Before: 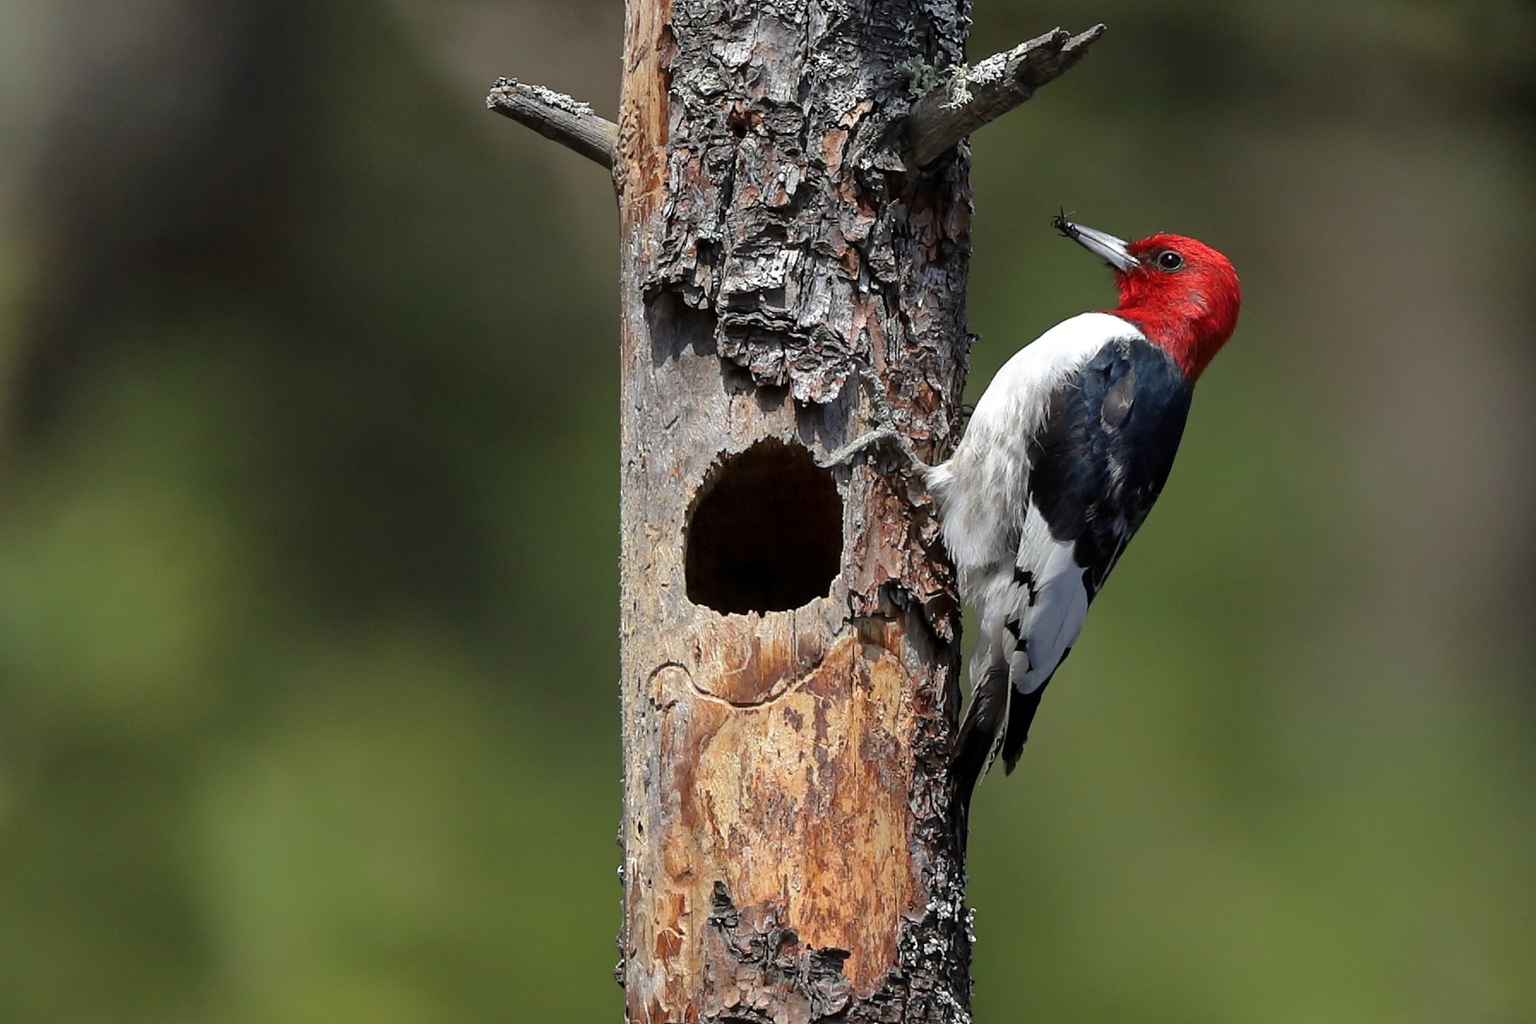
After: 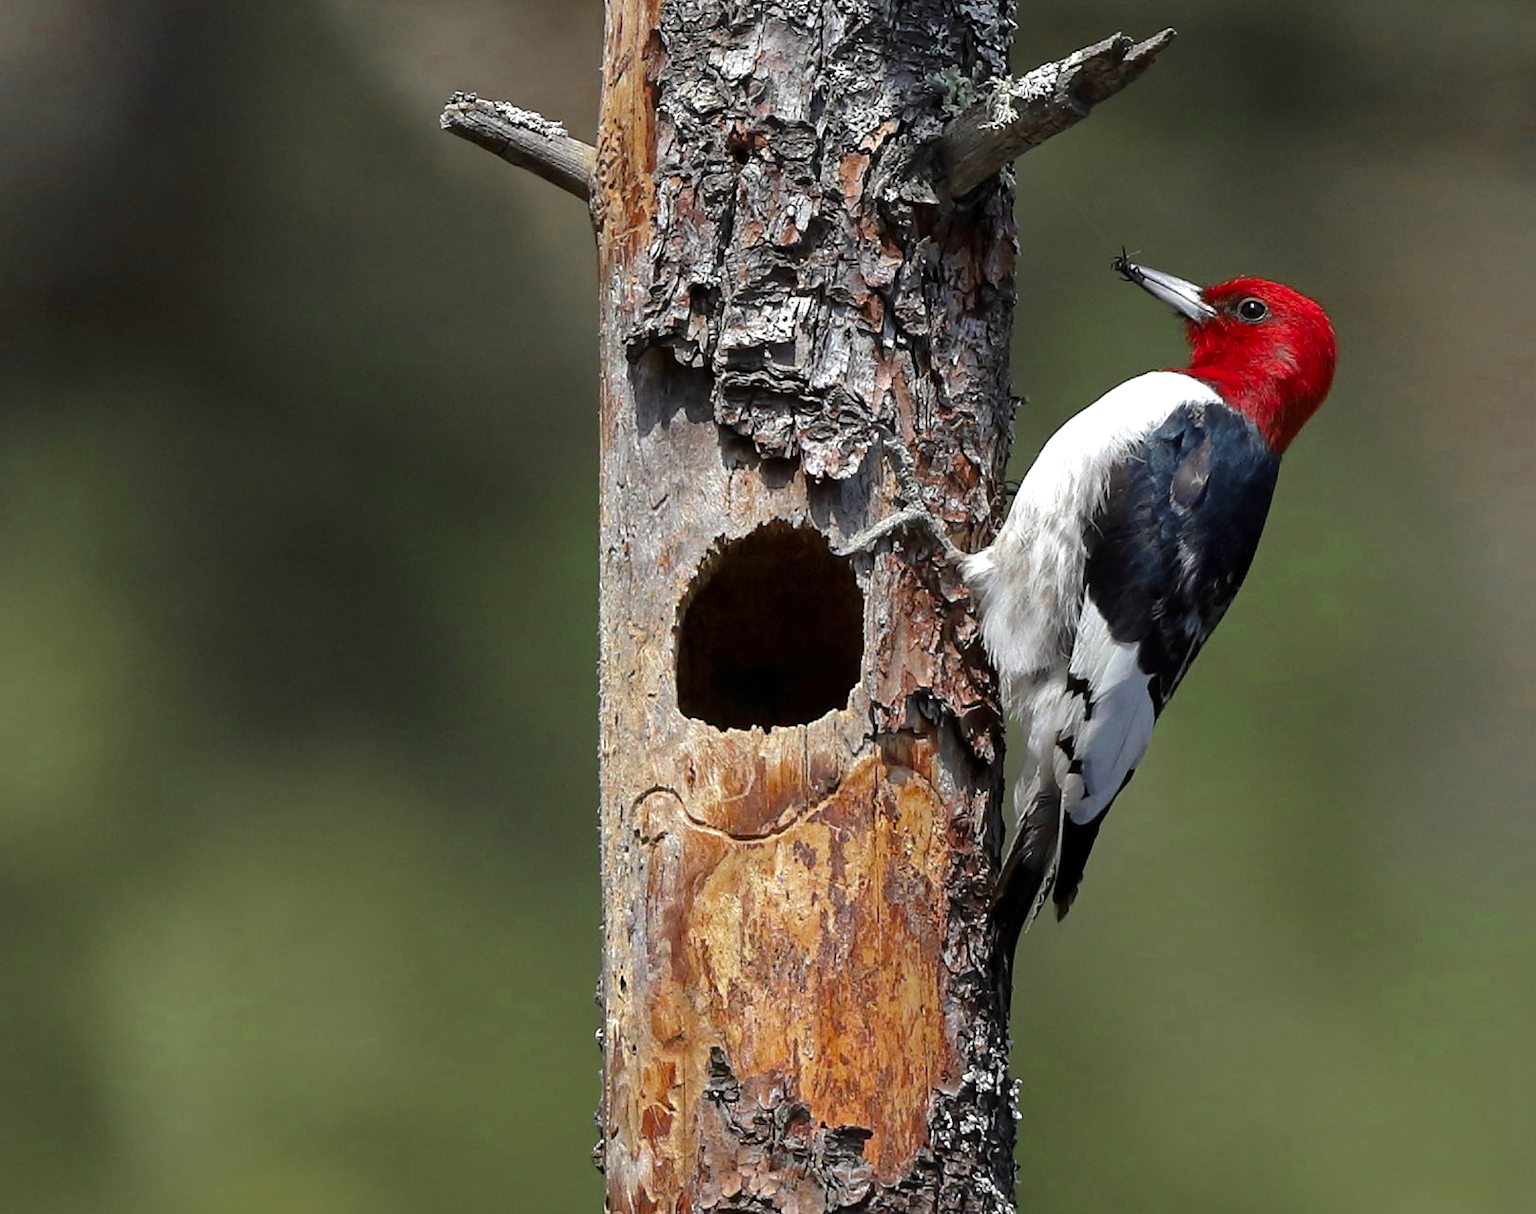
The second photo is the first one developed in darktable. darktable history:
crop: left 7.598%, right 7.873%
exposure: exposure 0.29 EV, compensate highlight preservation false
color zones: curves: ch0 [(0.11, 0.396) (0.195, 0.36) (0.25, 0.5) (0.303, 0.412) (0.357, 0.544) (0.75, 0.5) (0.967, 0.328)]; ch1 [(0, 0.468) (0.112, 0.512) (0.202, 0.6) (0.25, 0.5) (0.307, 0.352) (0.357, 0.544) (0.75, 0.5) (0.963, 0.524)]
